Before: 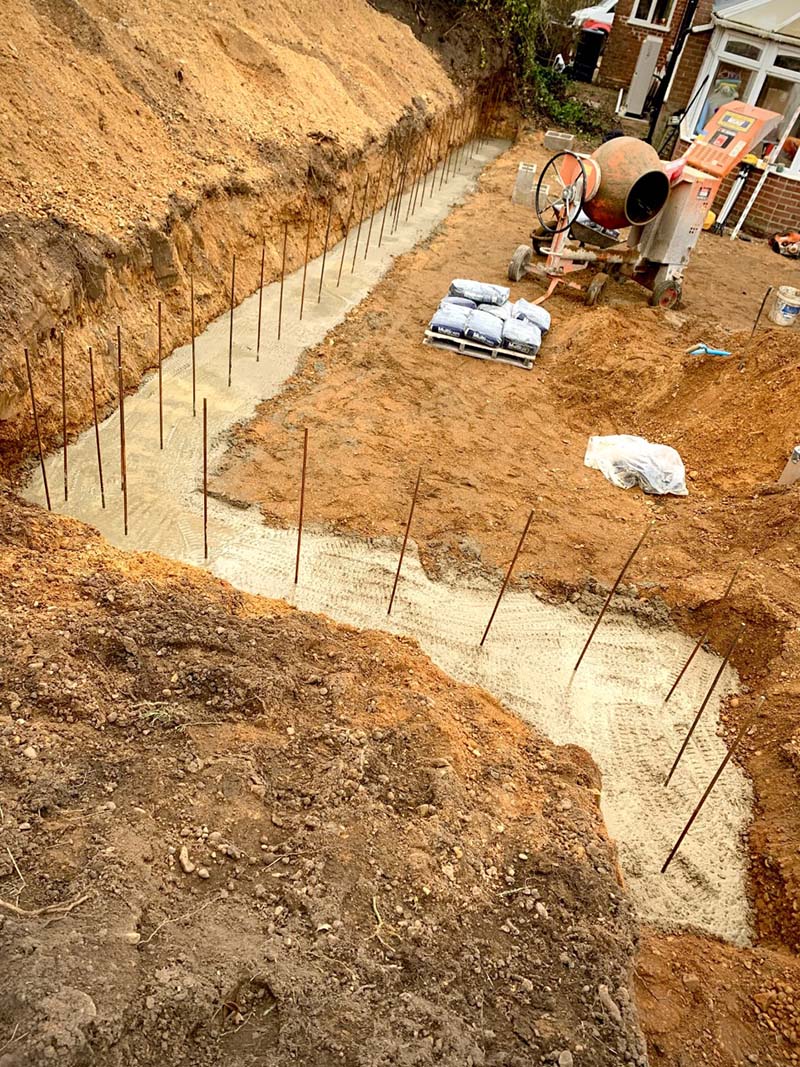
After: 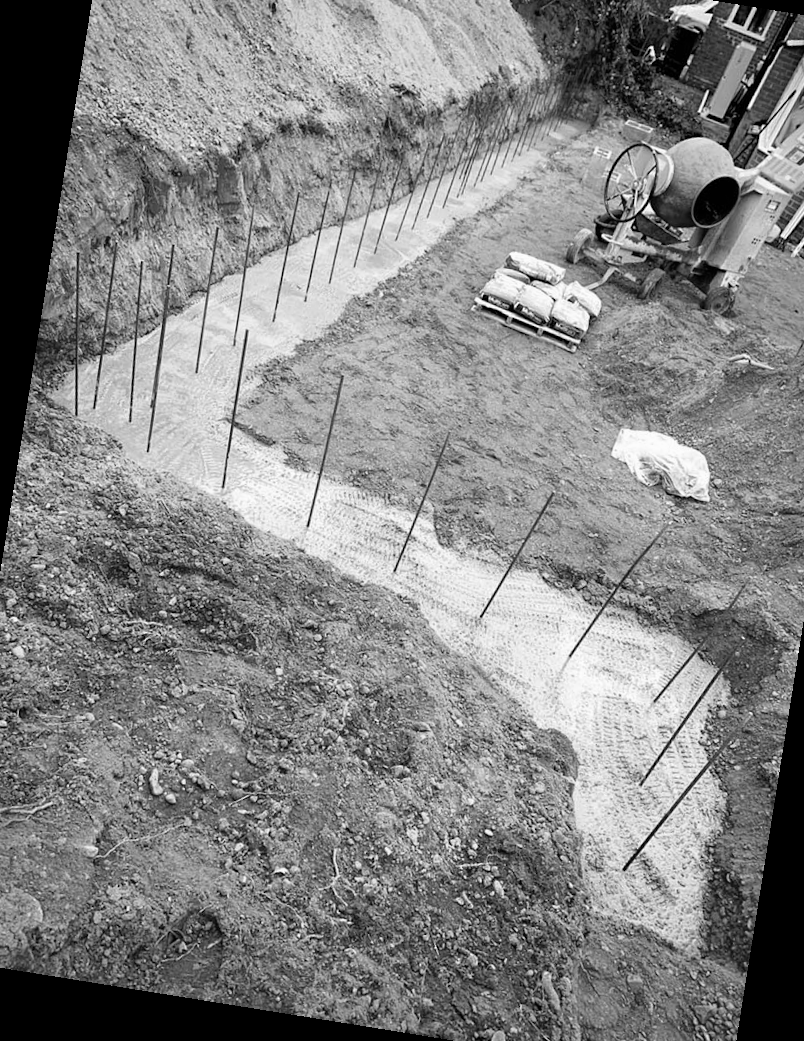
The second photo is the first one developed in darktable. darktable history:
rotate and perspective: rotation 9.12°, automatic cropping off
monochrome: a -6.99, b 35.61, size 1.4
crop: left 6.446%, top 8.188%, right 9.538%, bottom 3.548%
